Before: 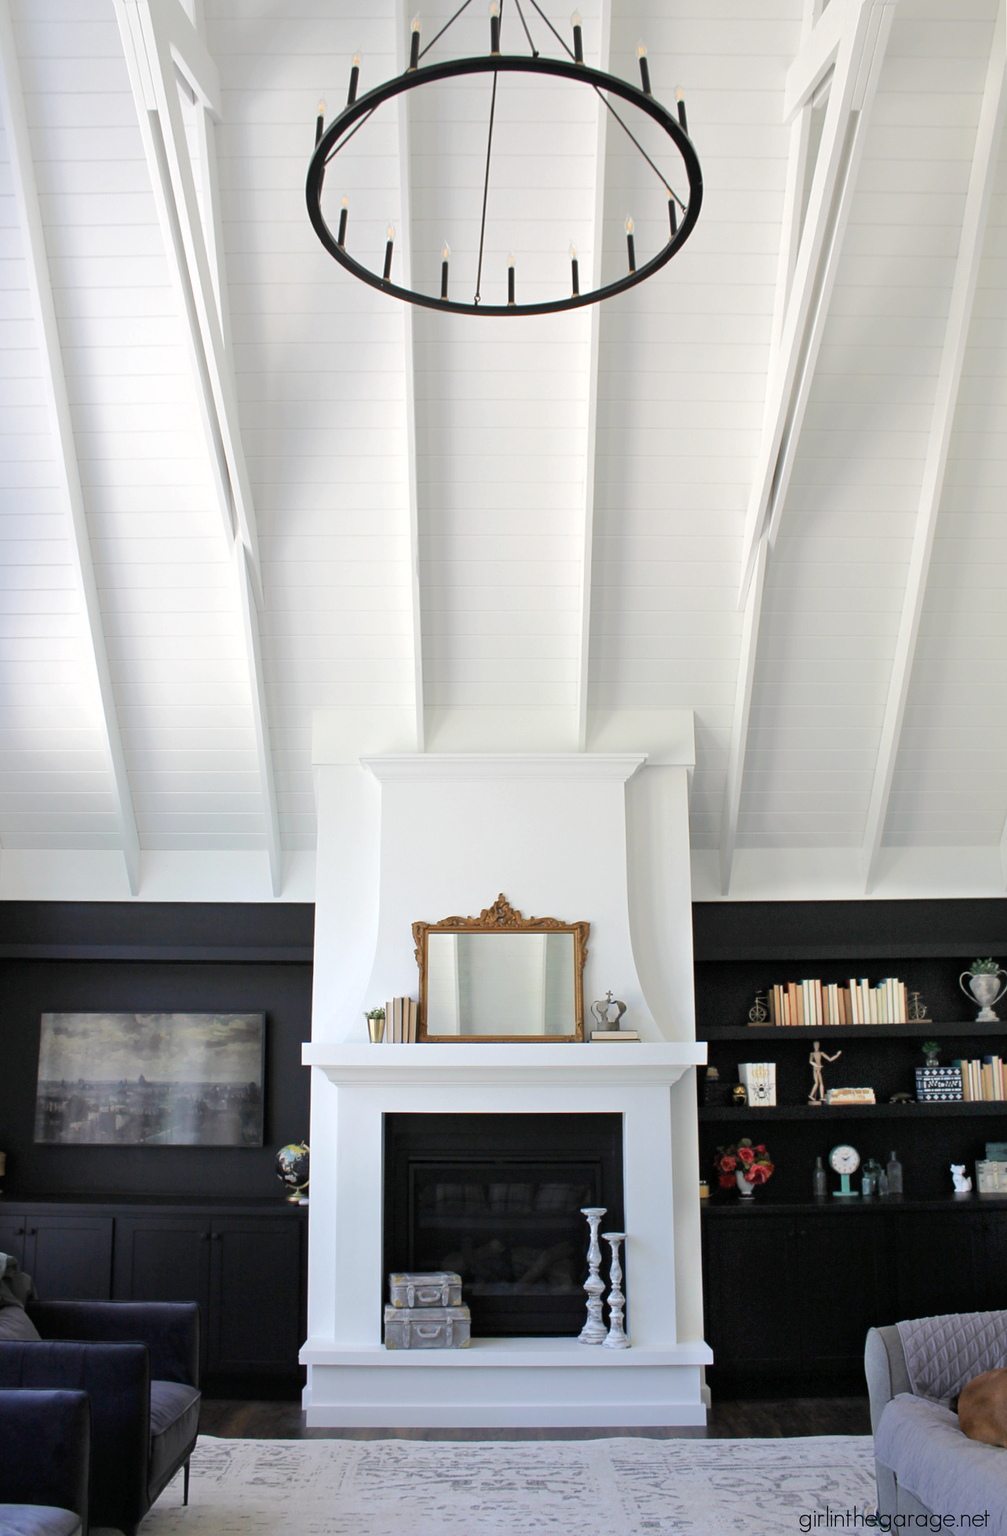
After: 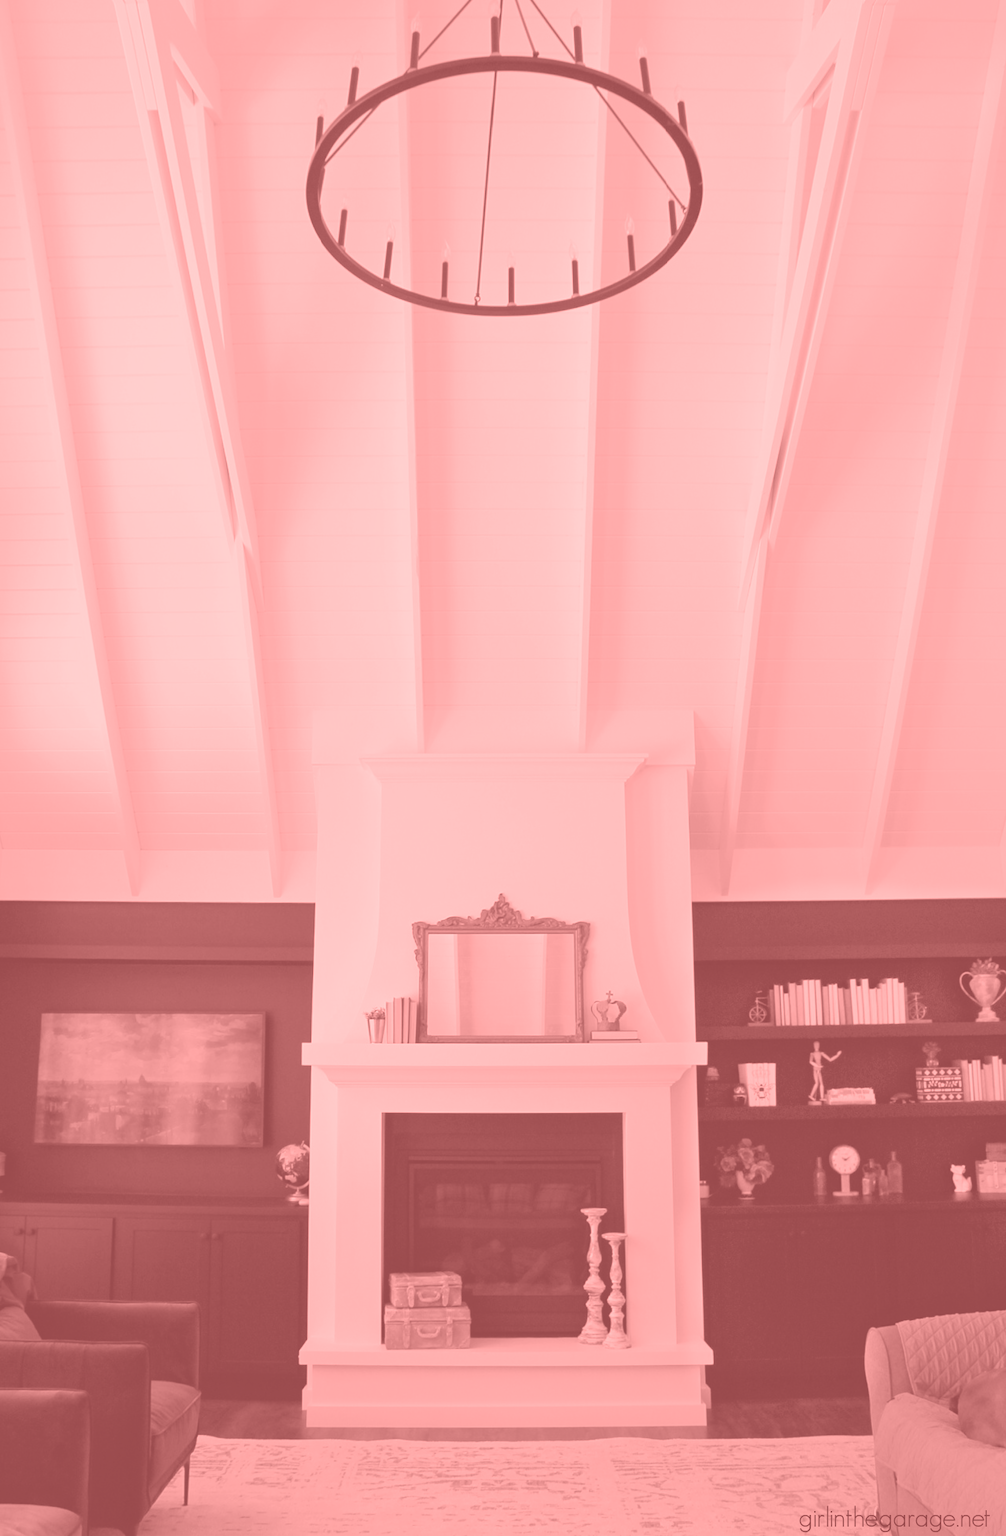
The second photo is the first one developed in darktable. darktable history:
color correction: highlights a* -1.43, highlights b* 10.12, shadows a* 0.395, shadows b* 19.35
colorize: saturation 51%, source mix 50.67%, lightness 50.67%
